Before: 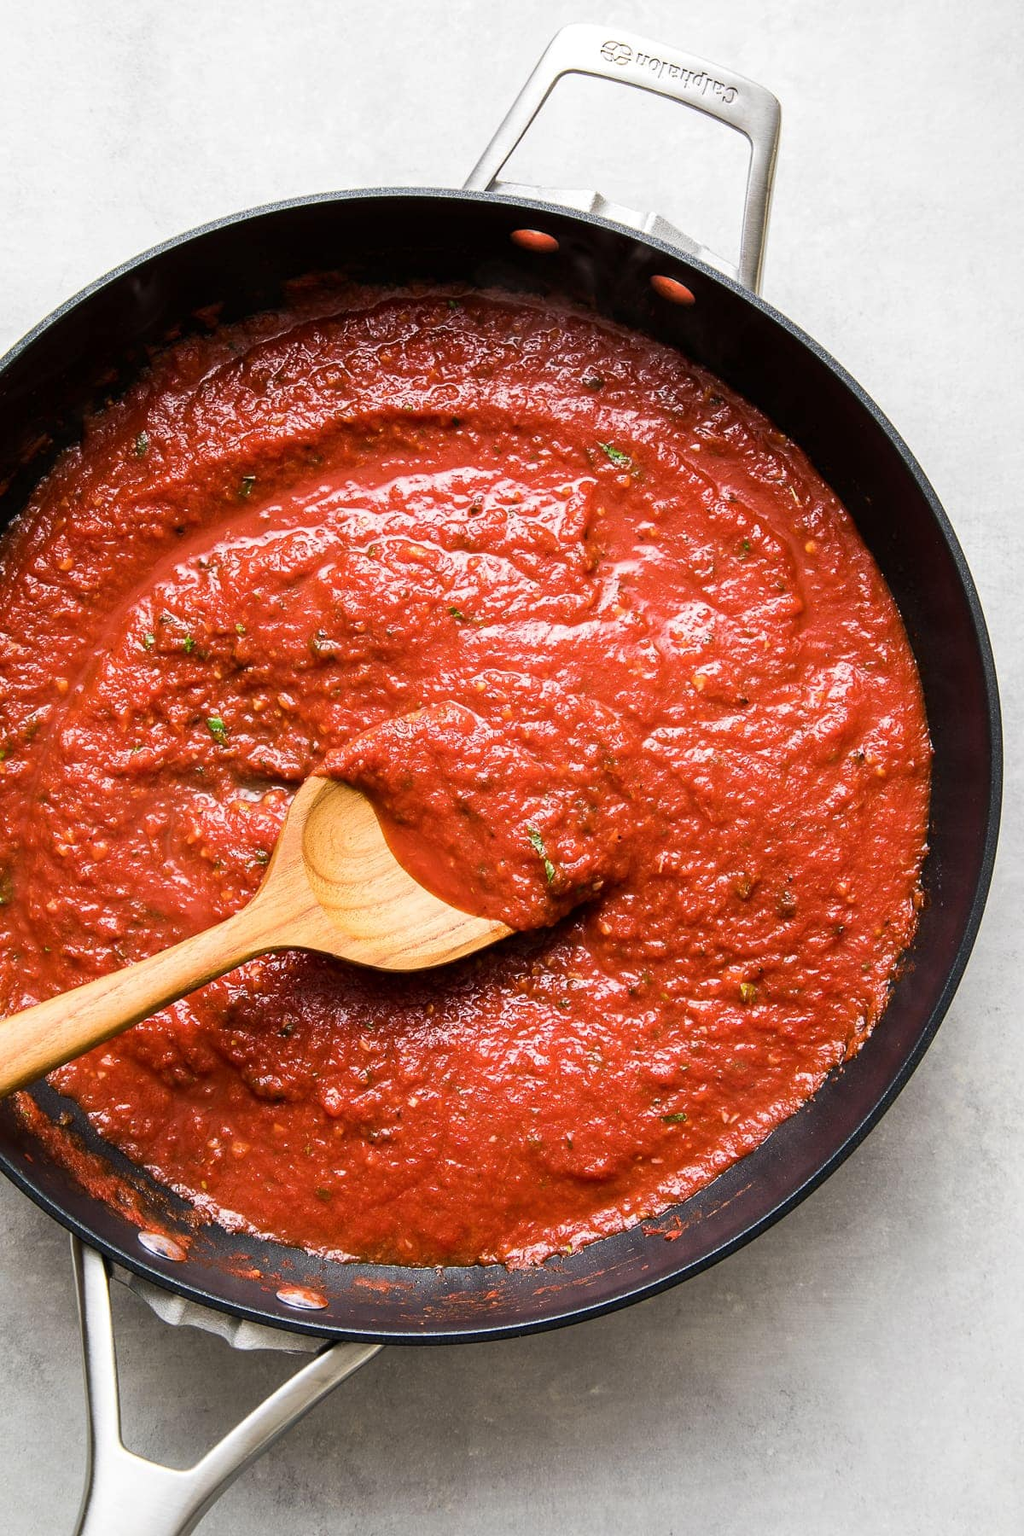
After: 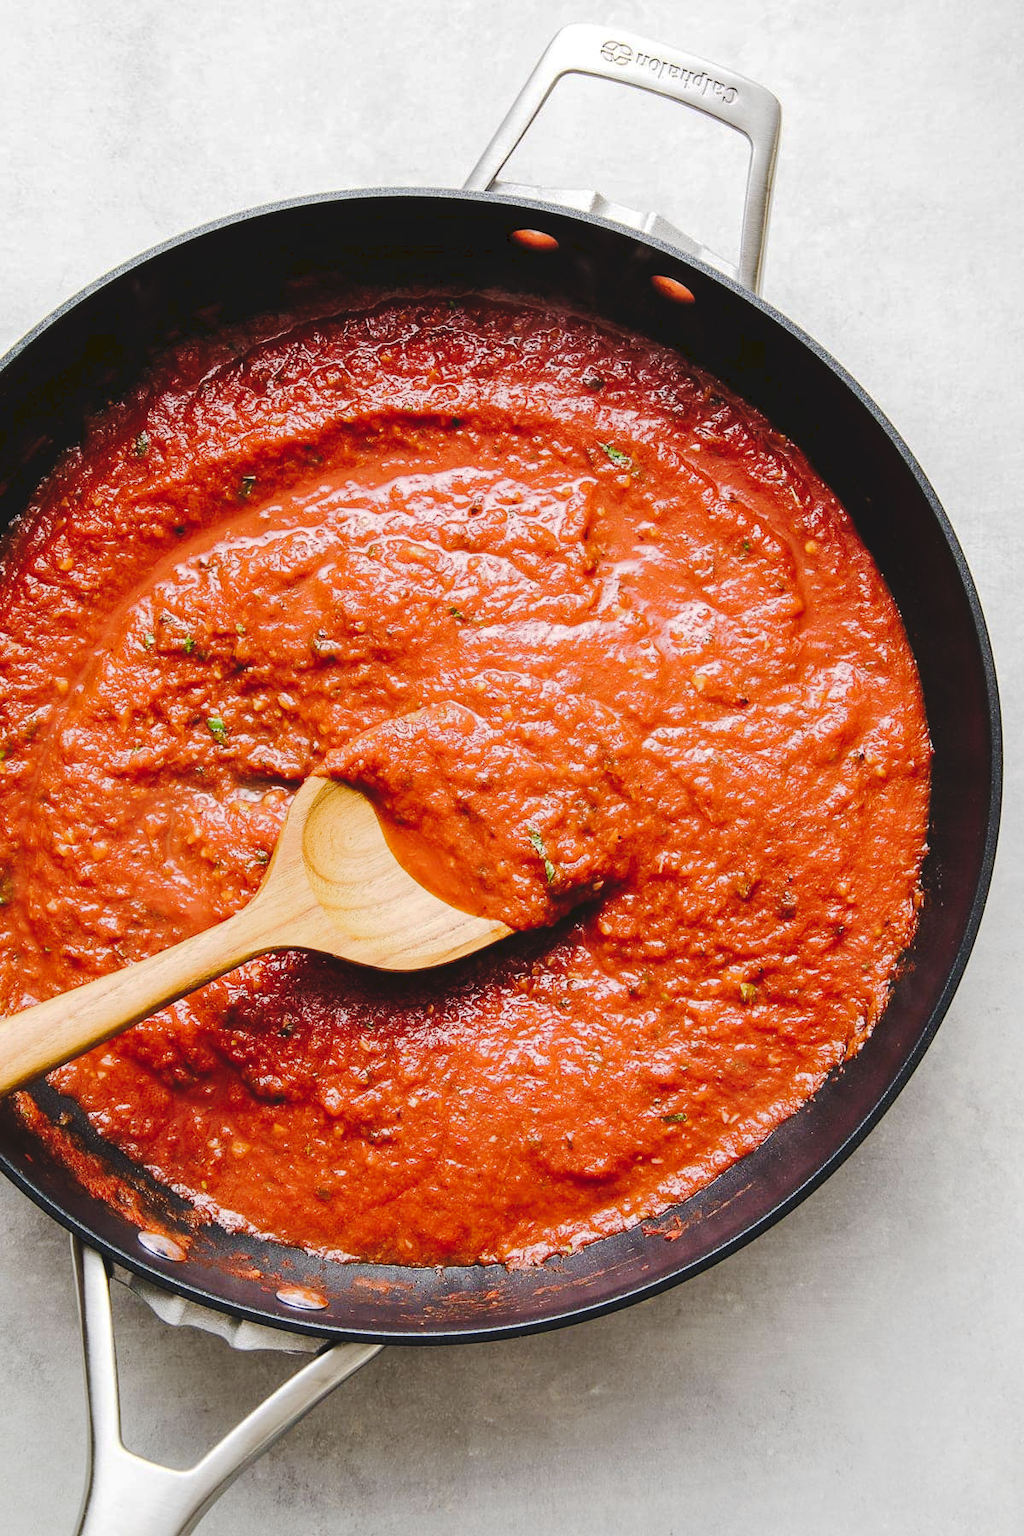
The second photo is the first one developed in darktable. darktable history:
white balance: emerald 1
tone curve: curves: ch0 [(0, 0) (0.003, 0.077) (0.011, 0.08) (0.025, 0.083) (0.044, 0.095) (0.069, 0.106) (0.1, 0.12) (0.136, 0.144) (0.177, 0.185) (0.224, 0.231) (0.277, 0.297) (0.335, 0.382) (0.399, 0.471) (0.468, 0.553) (0.543, 0.623) (0.623, 0.689) (0.709, 0.75) (0.801, 0.81) (0.898, 0.873) (1, 1)], preserve colors none
